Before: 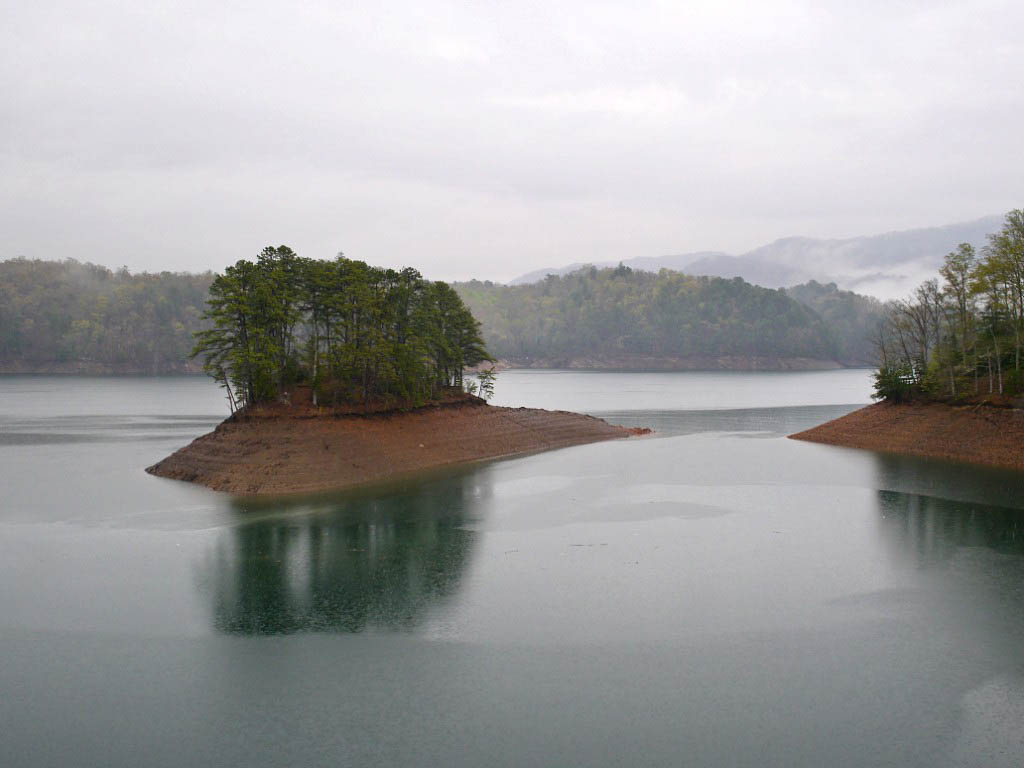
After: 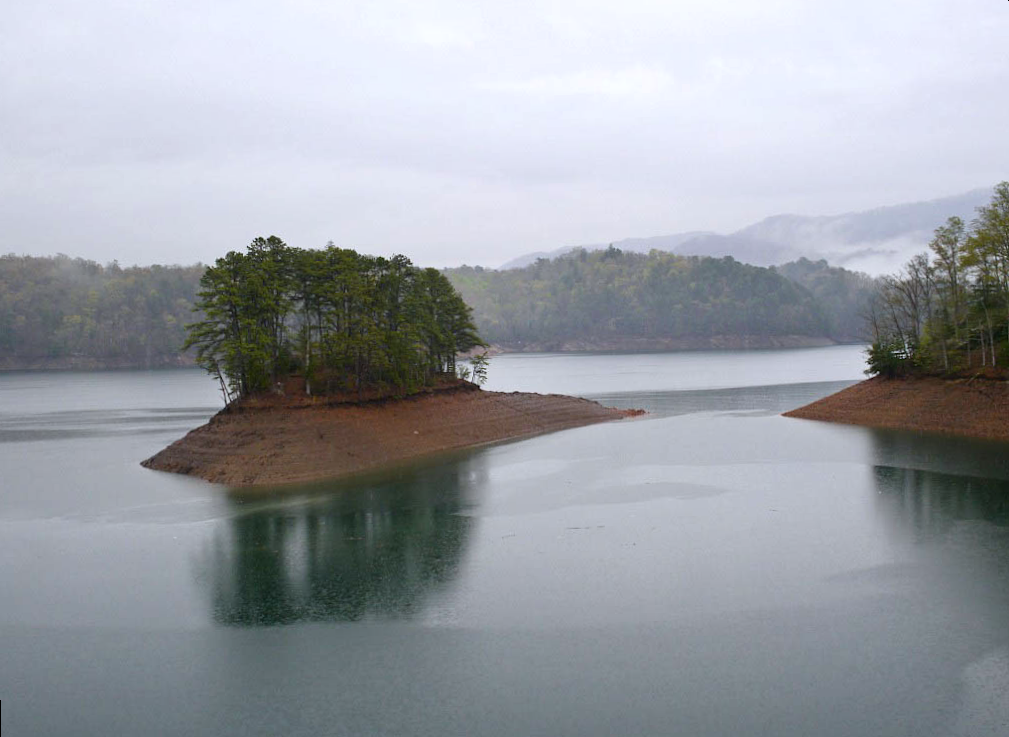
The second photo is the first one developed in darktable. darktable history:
rotate and perspective: rotation -1.42°, crop left 0.016, crop right 0.984, crop top 0.035, crop bottom 0.965
contrast brightness saturation: contrast 0.05
white balance: red 0.974, blue 1.044
